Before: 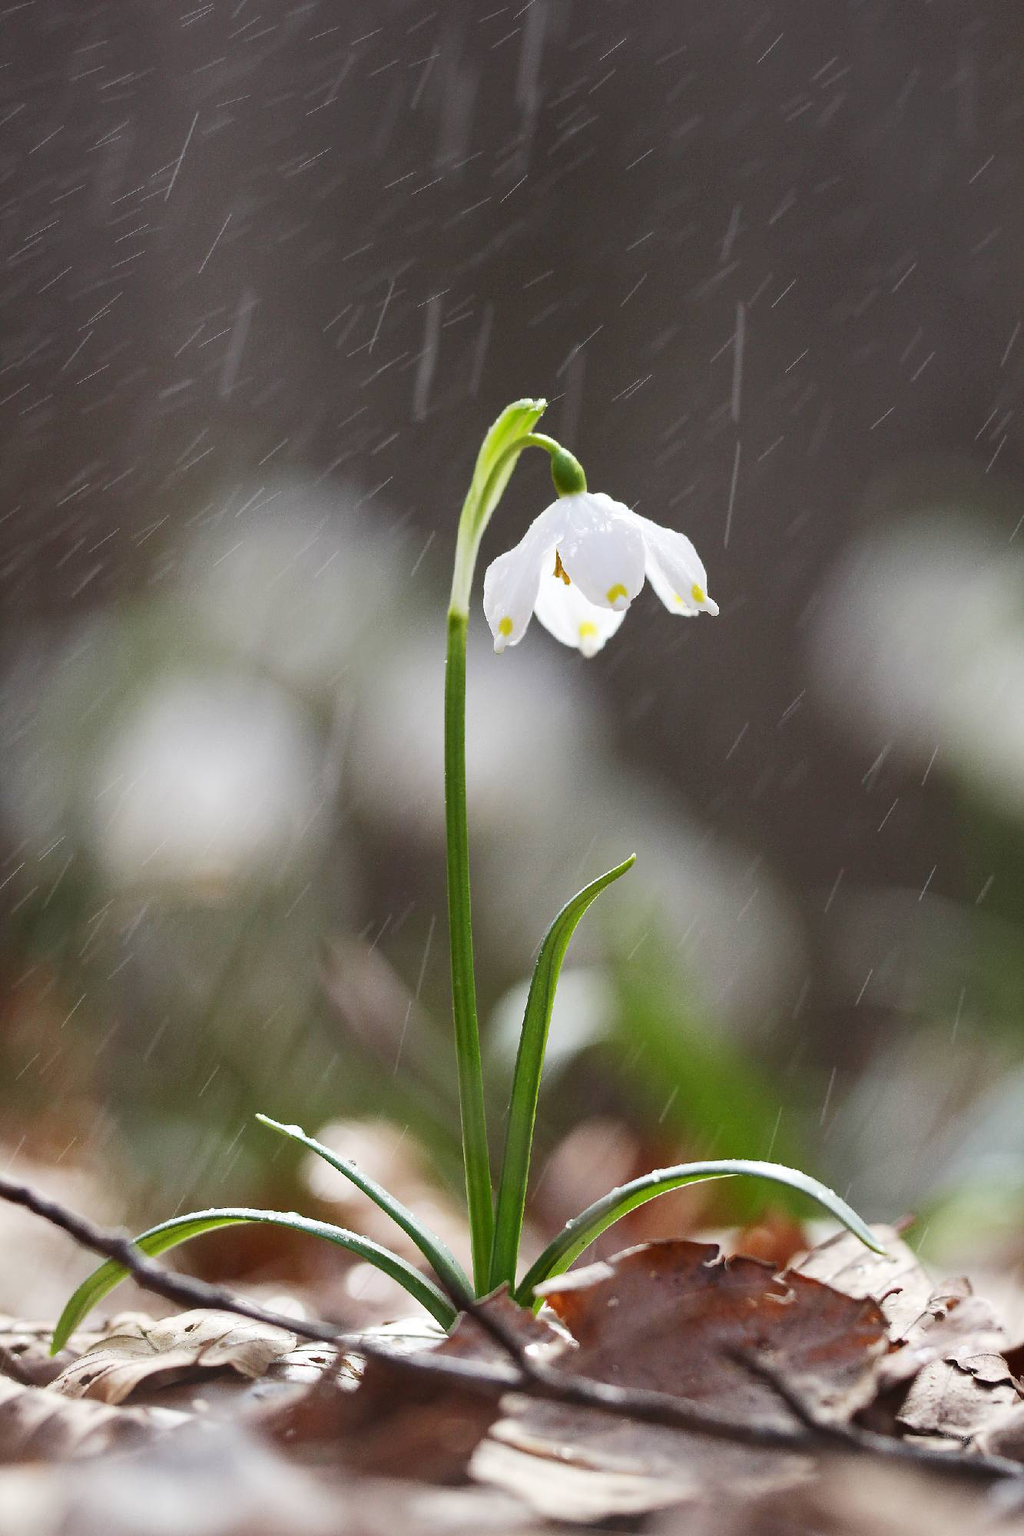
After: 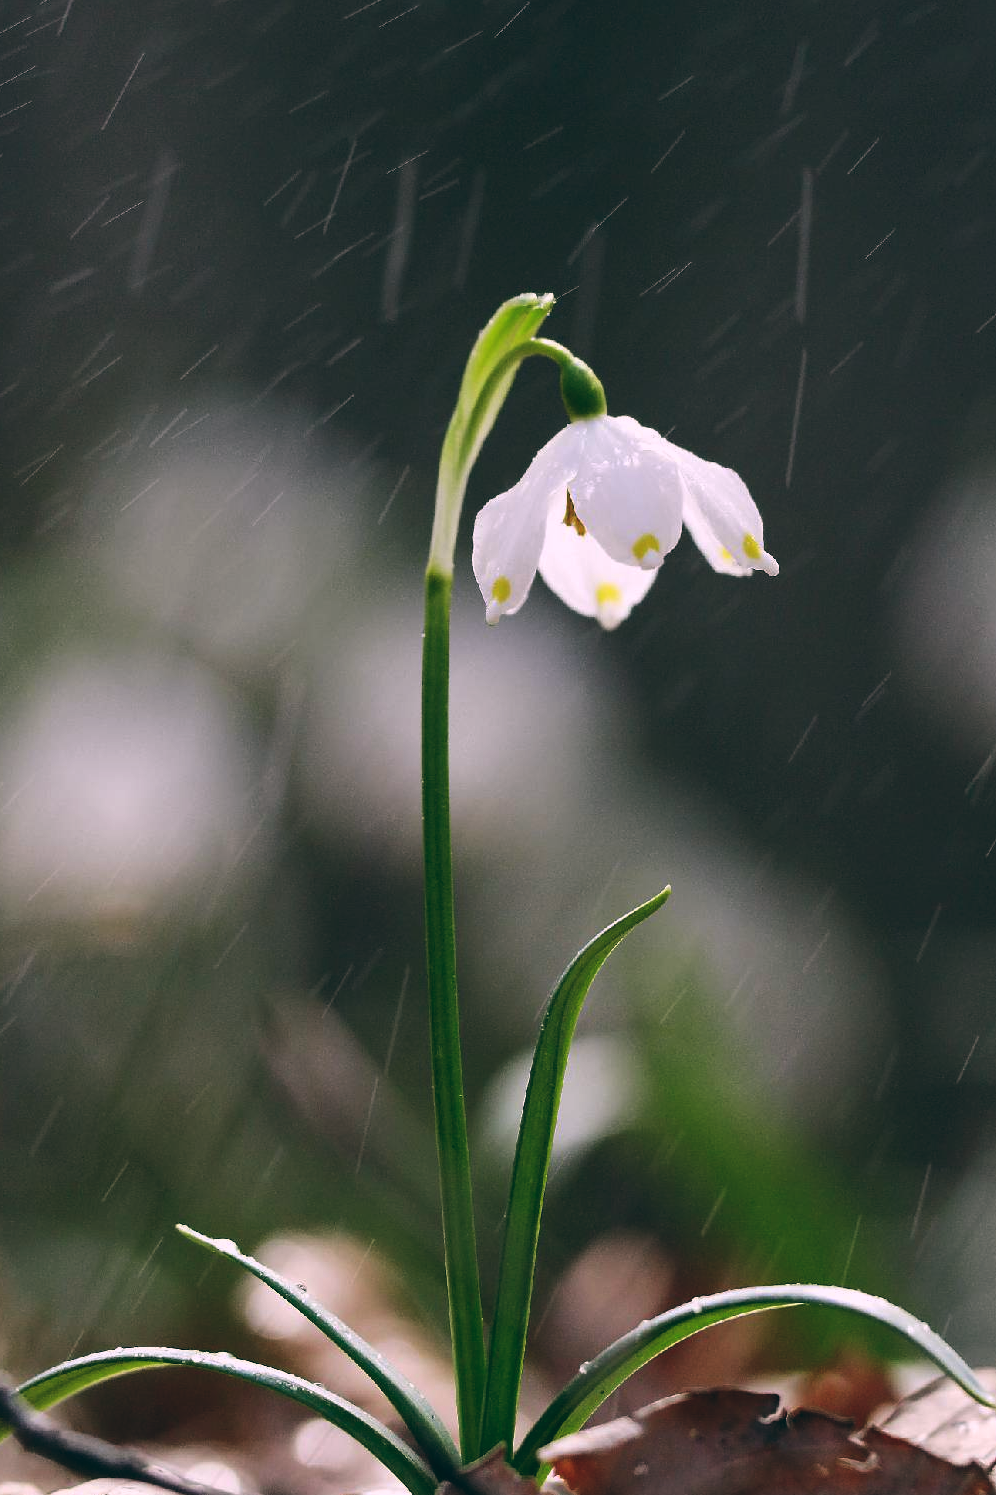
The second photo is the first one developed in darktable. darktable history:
color balance: lift [1.016, 0.983, 1, 1.017], gamma [0.78, 1.018, 1.043, 0.957], gain [0.786, 1.063, 0.937, 1.017], input saturation 118.26%, contrast 13.43%, contrast fulcrum 21.62%, output saturation 82.76%
crop and rotate: left 11.831%, top 11.346%, right 13.429%, bottom 13.899%
